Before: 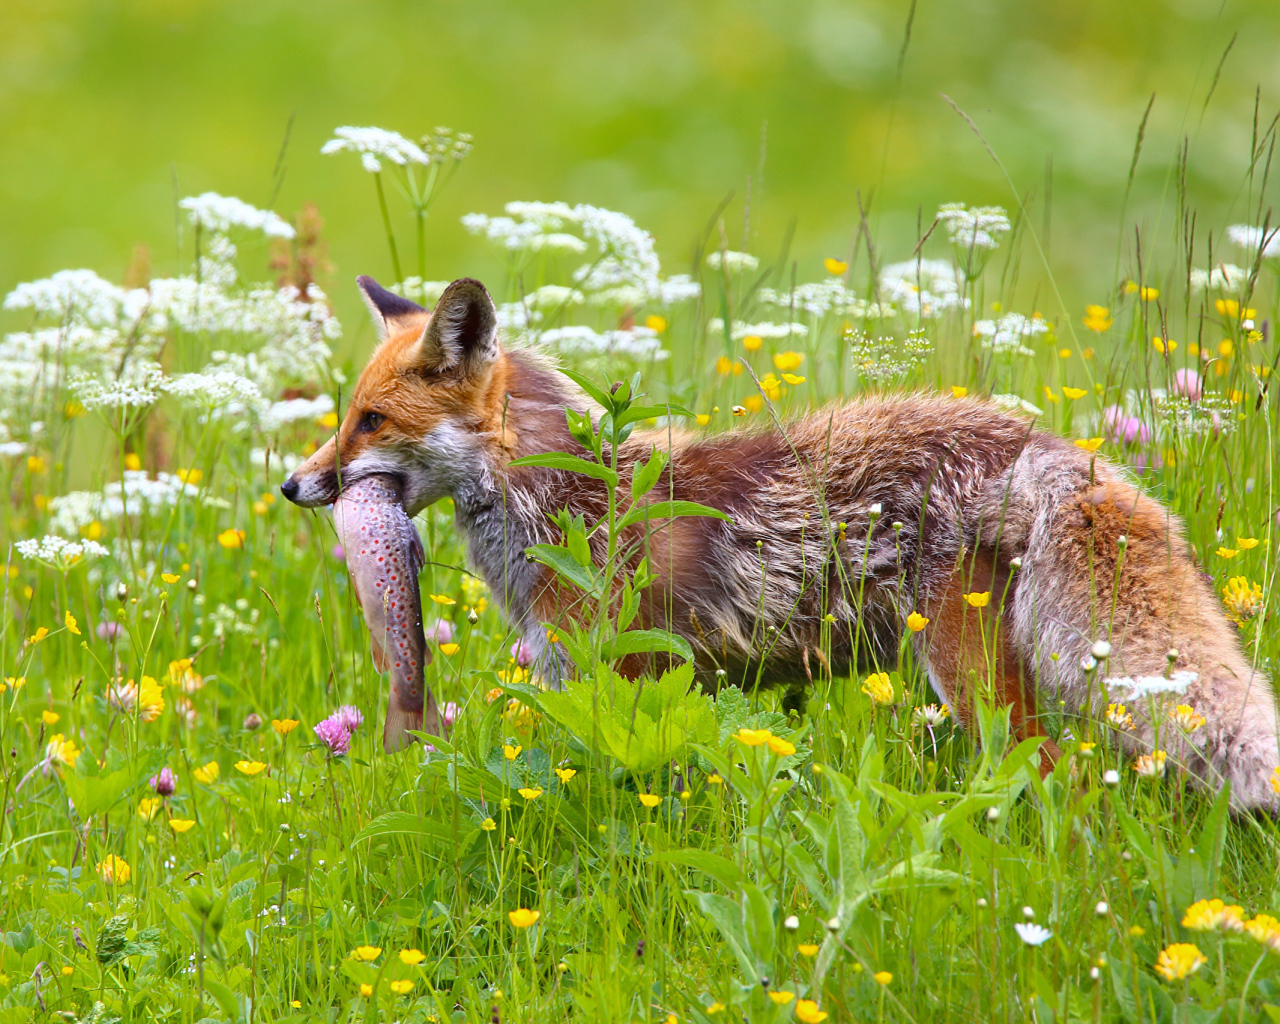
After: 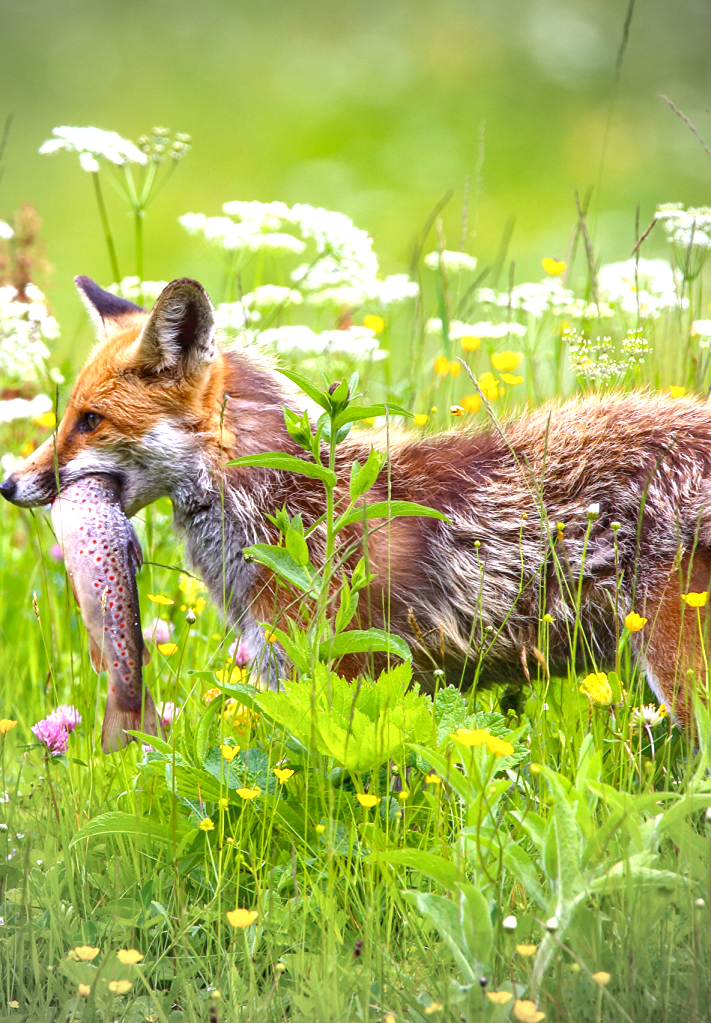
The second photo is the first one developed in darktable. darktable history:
crop: left 22.094%, right 22.14%, bottom 0.004%
exposure: exposure 0.64 EV, compensate highlight preservation false
local contrast: on, module defaults
vignetting: fall-off start 71.41%
